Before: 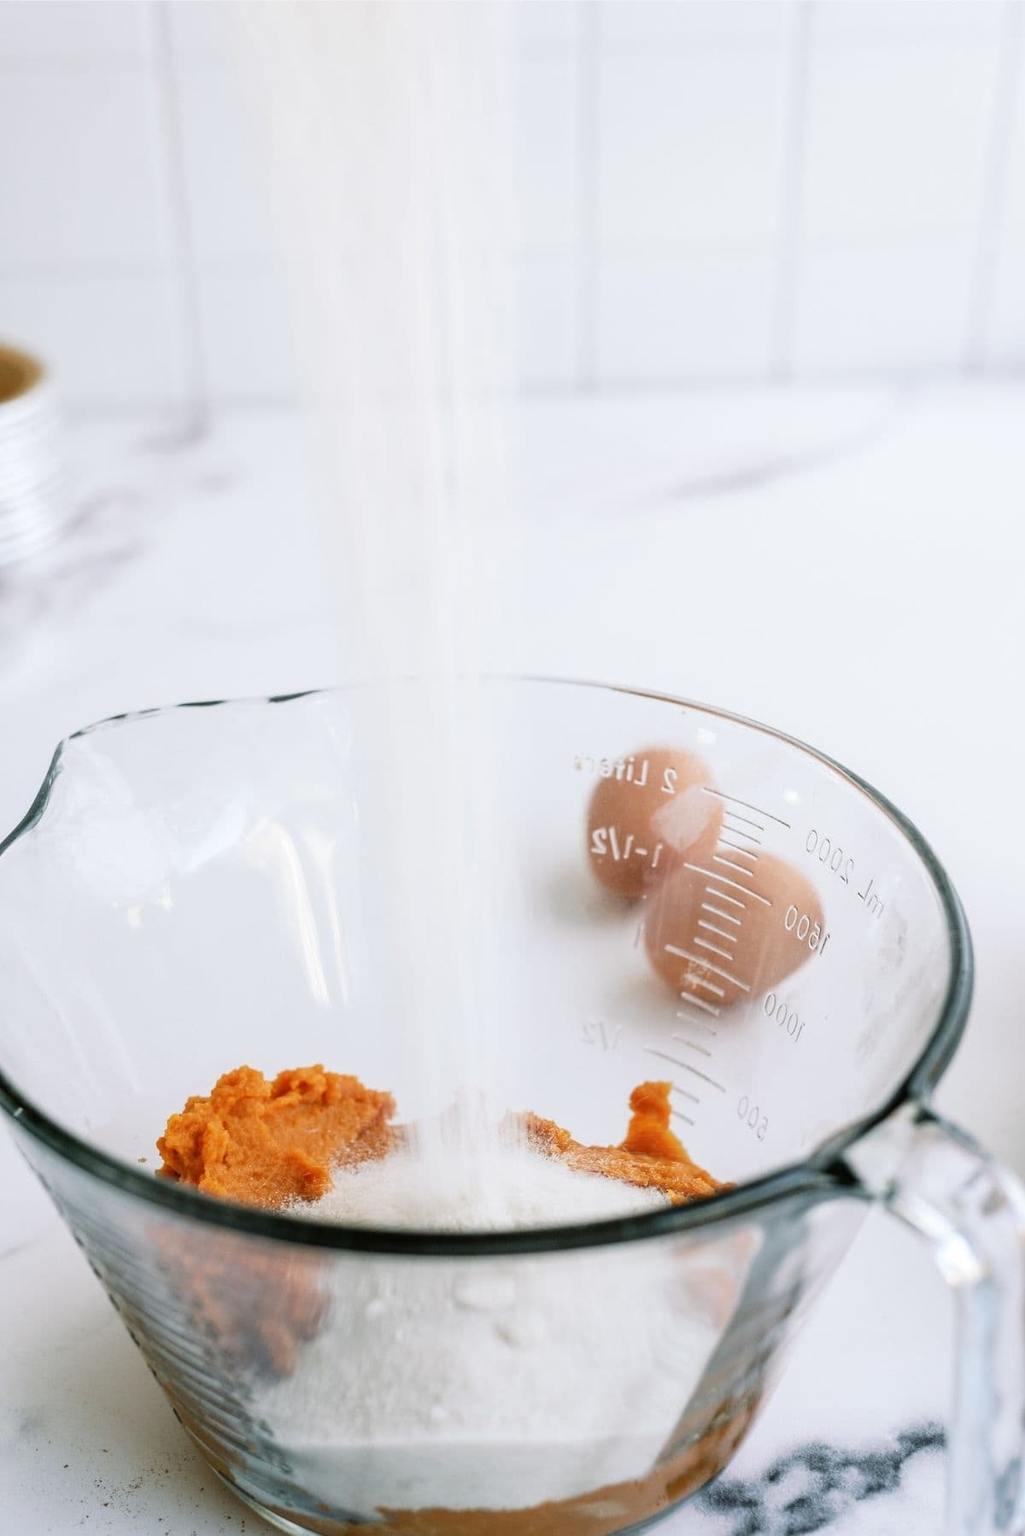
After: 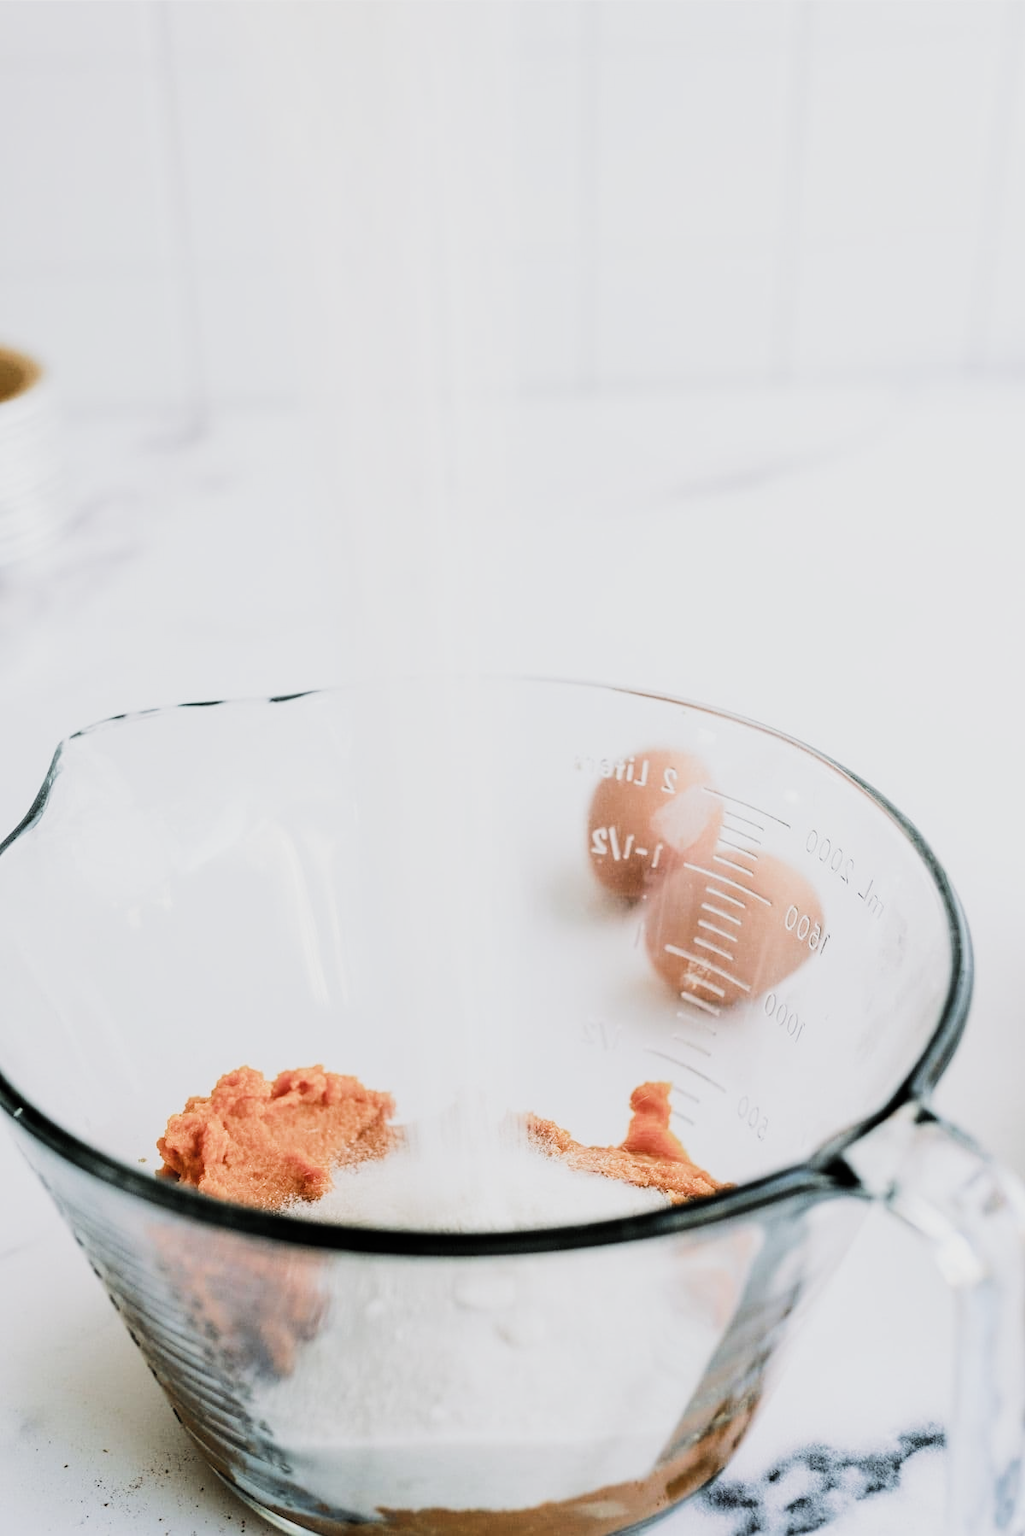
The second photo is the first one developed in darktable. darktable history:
filmic rgb: black relative exposure -7.65 EV, white relative exposure 4.56 EV, hardness 3.61, color science v5 (2021), contrast in shadows safe, contrast in highlights safe
tone equalizer: -8 EV -1.1 EV, -7 EV -1.03 EV, -6 EV -0.841 EV, -5 EV -0.575 EV, -3 EV 0.554 EV, -2 EV 0.856 EV, -1 EV 1.01 EV, +0 EV 1.06 EV, edges refinement/feathering 500, mask exposure compensation -1.57 EV, preserve details no
